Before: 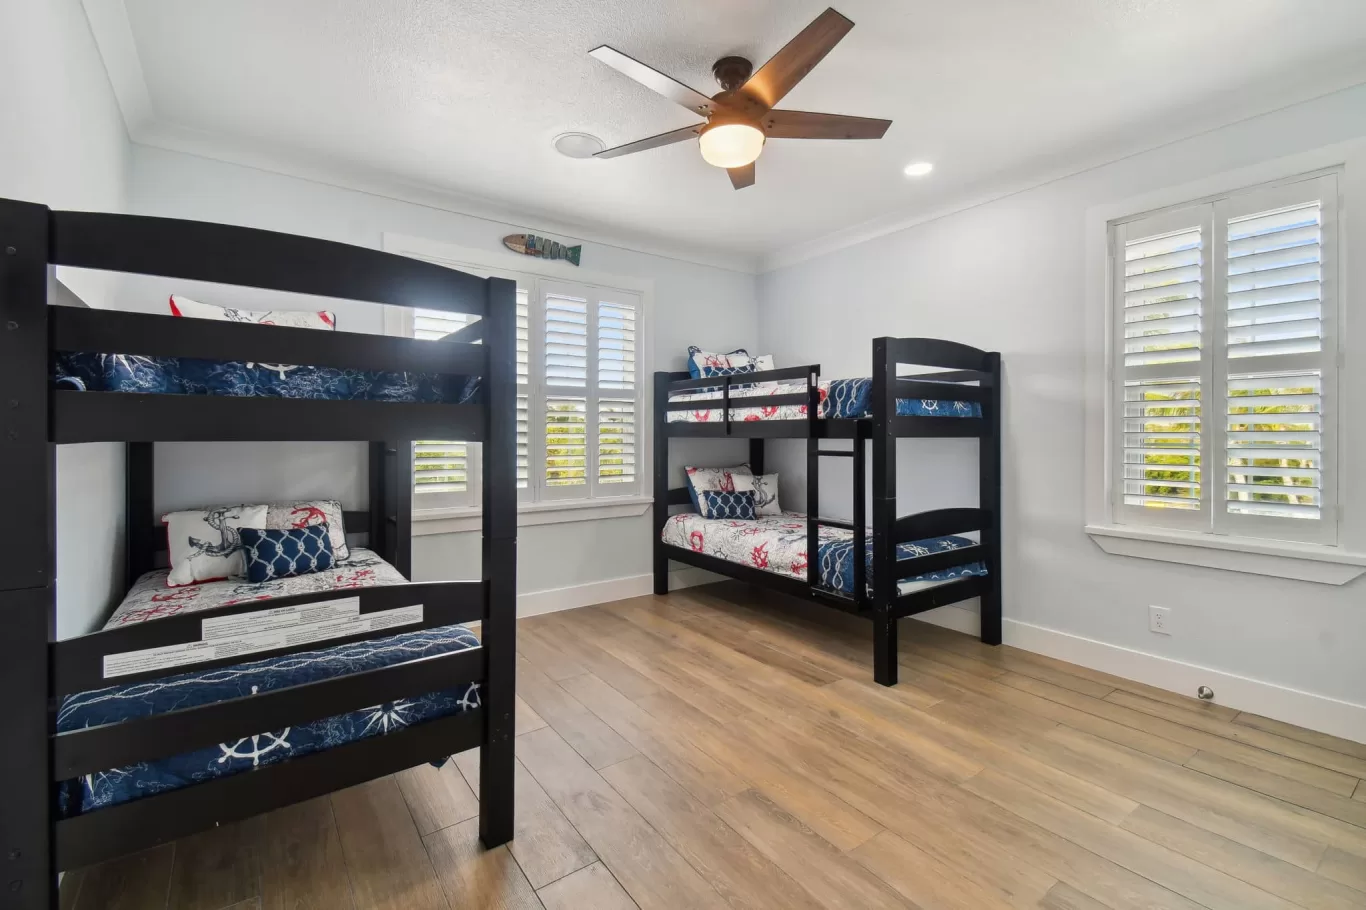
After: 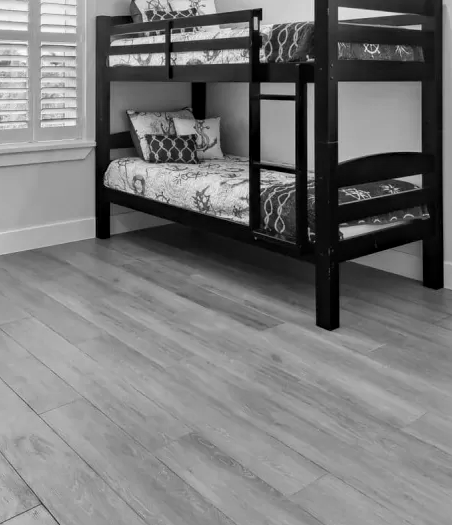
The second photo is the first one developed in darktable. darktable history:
monochrome: on, module defaults
haze removal: compatibility mode true, adaptive false
crop: left 40.878%, top 39.176%, right 25.993%, bottom 3.081%
